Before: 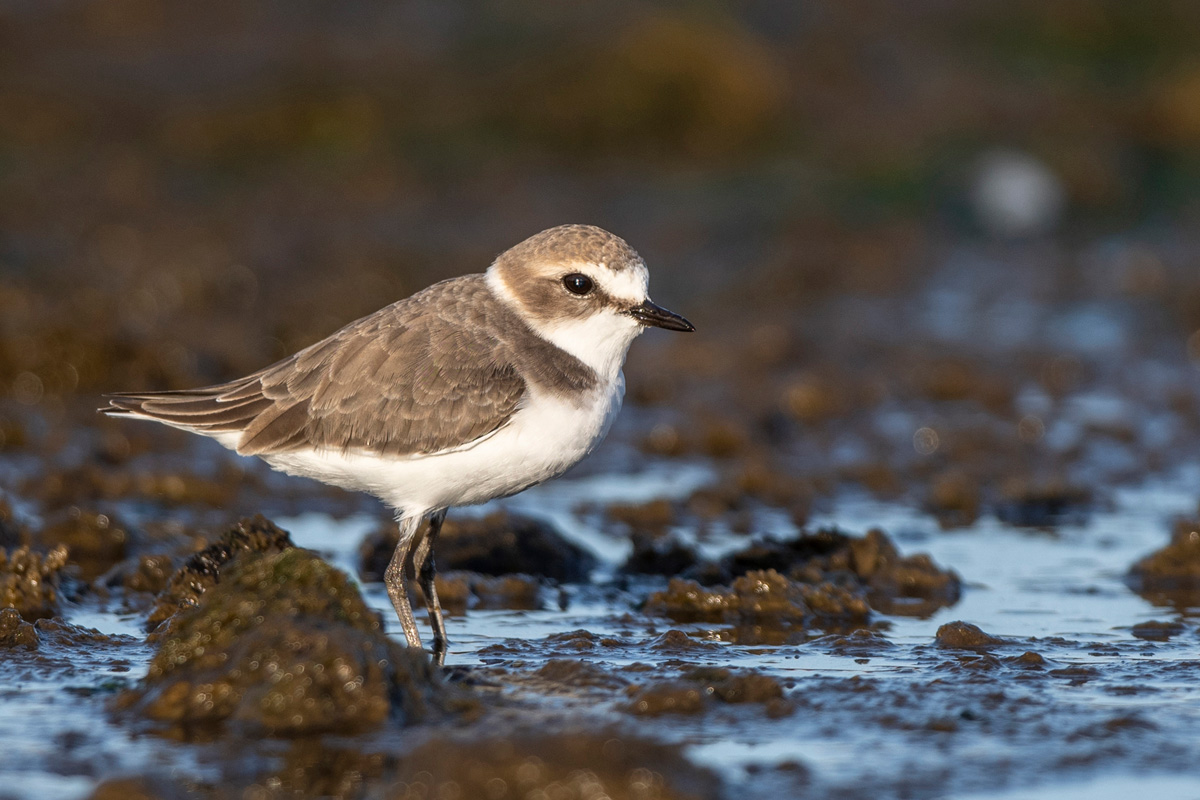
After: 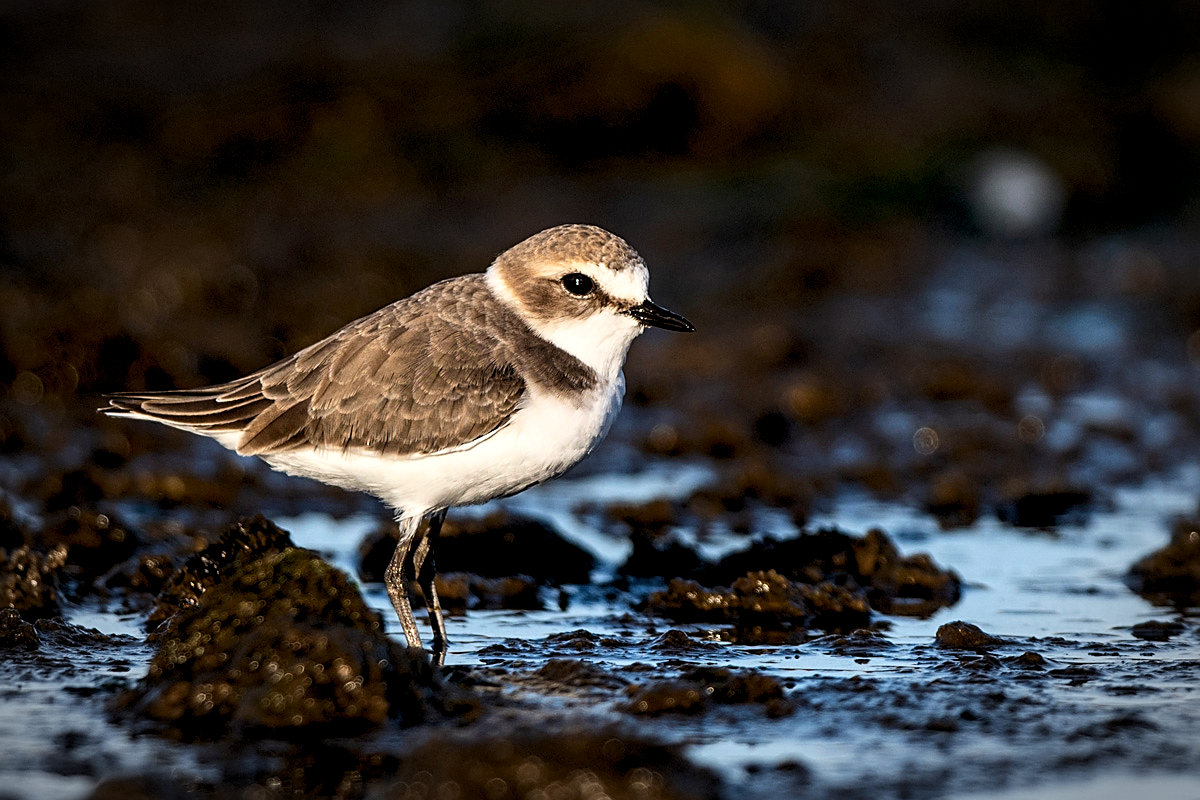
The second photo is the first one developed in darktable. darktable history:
sharpen: on, module defaults
contrast brightness saturation: contrast 0.19, brightness -0.11, saturation 0.21
vignetting: automatic ratio true
rgb levels: levels [[0.029, 0.461, 0.922], [0, 0.5, 1], [0, 0.5, 1]]
